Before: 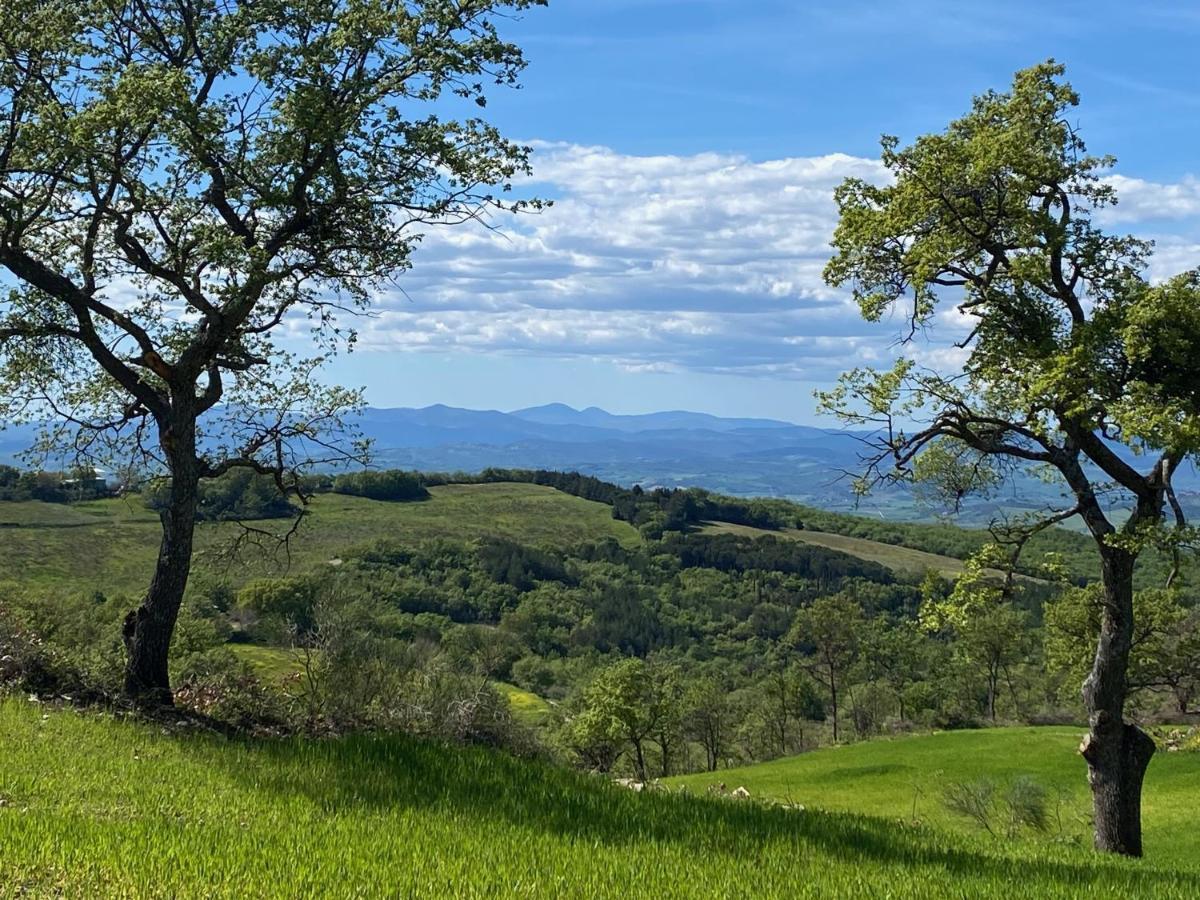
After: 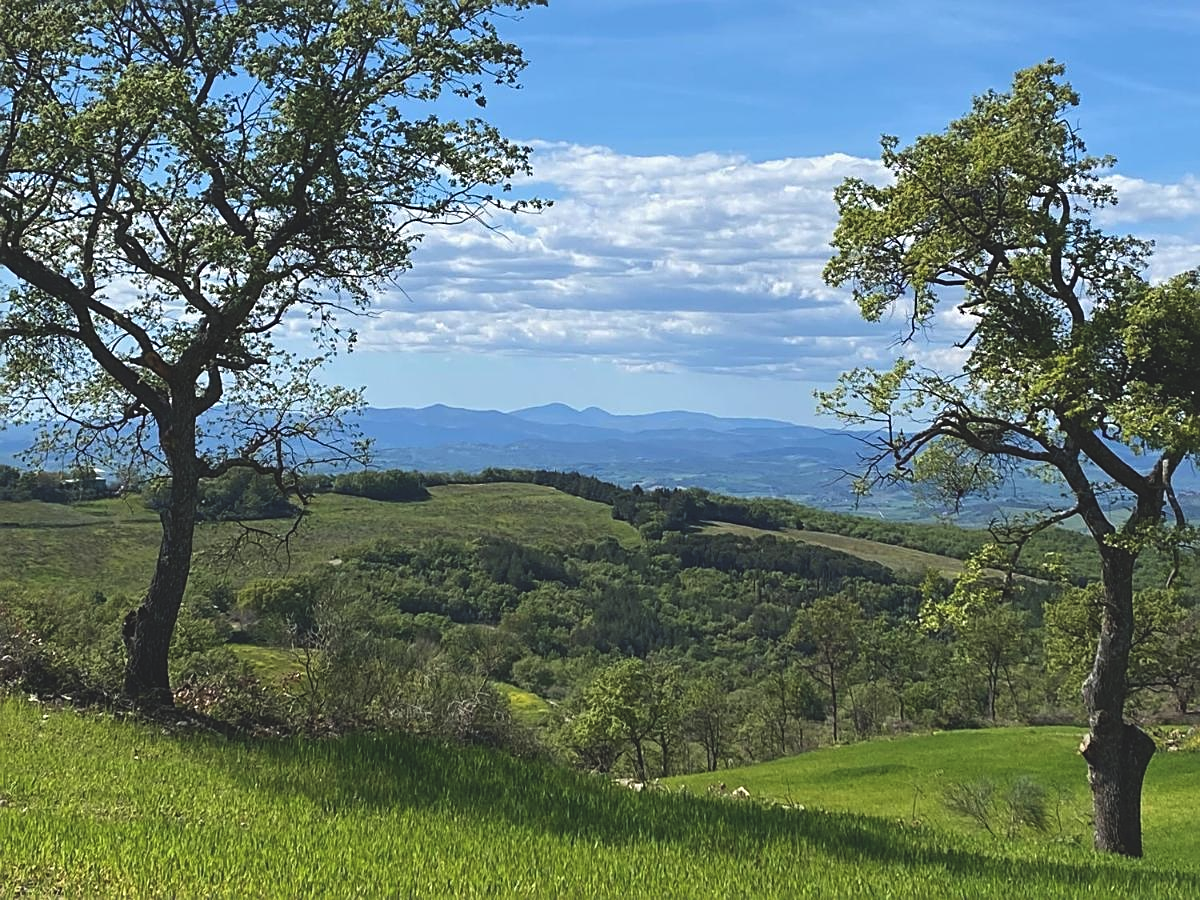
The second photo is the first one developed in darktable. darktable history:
sharpen: on, module defaults
exposure: black level correction -0.016, compensate exposure bias true, compensate highlight preservation false
